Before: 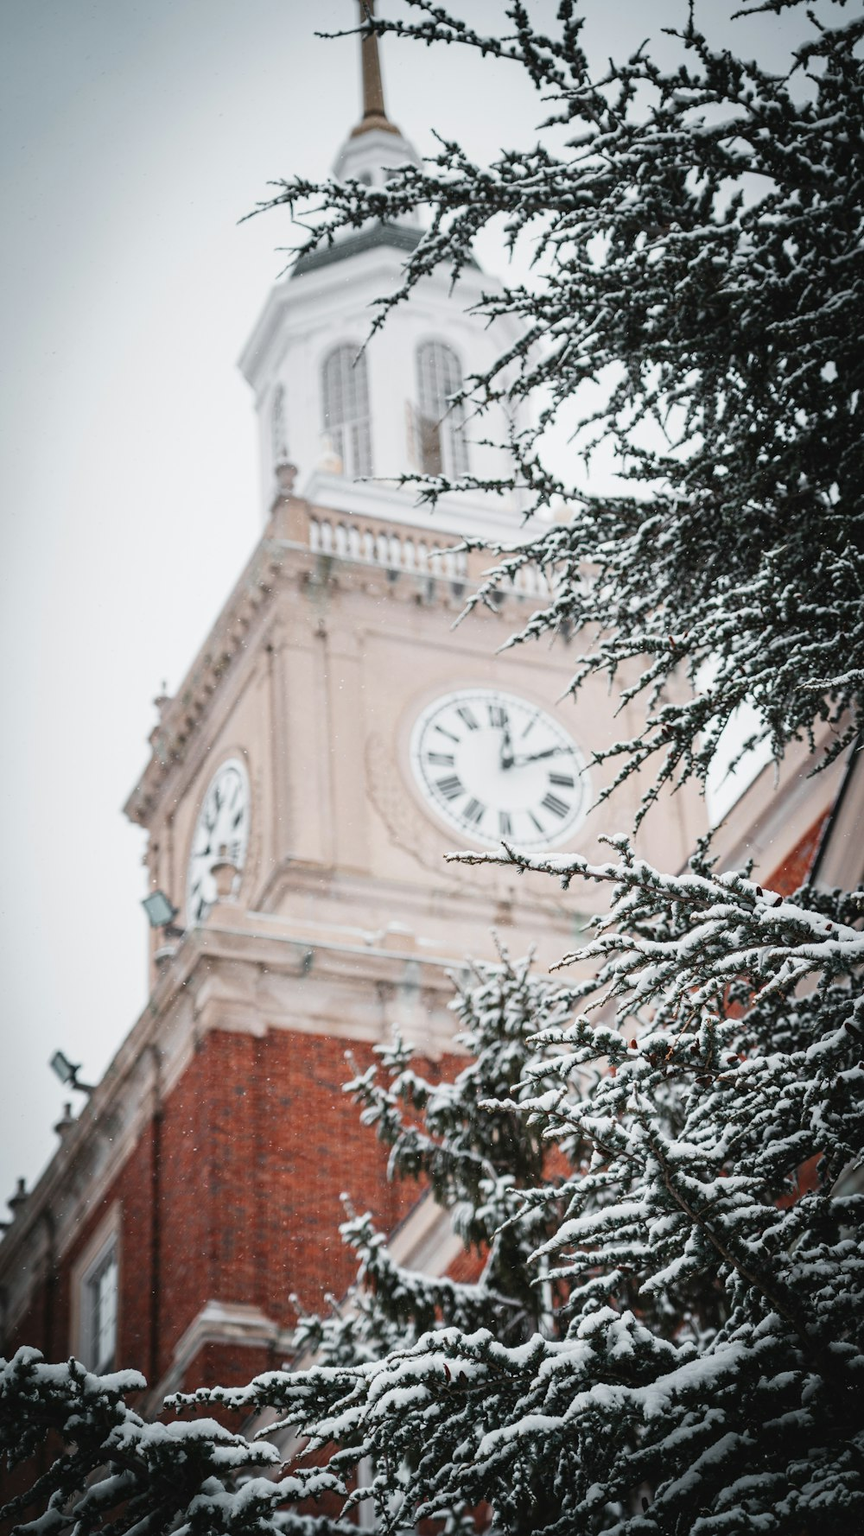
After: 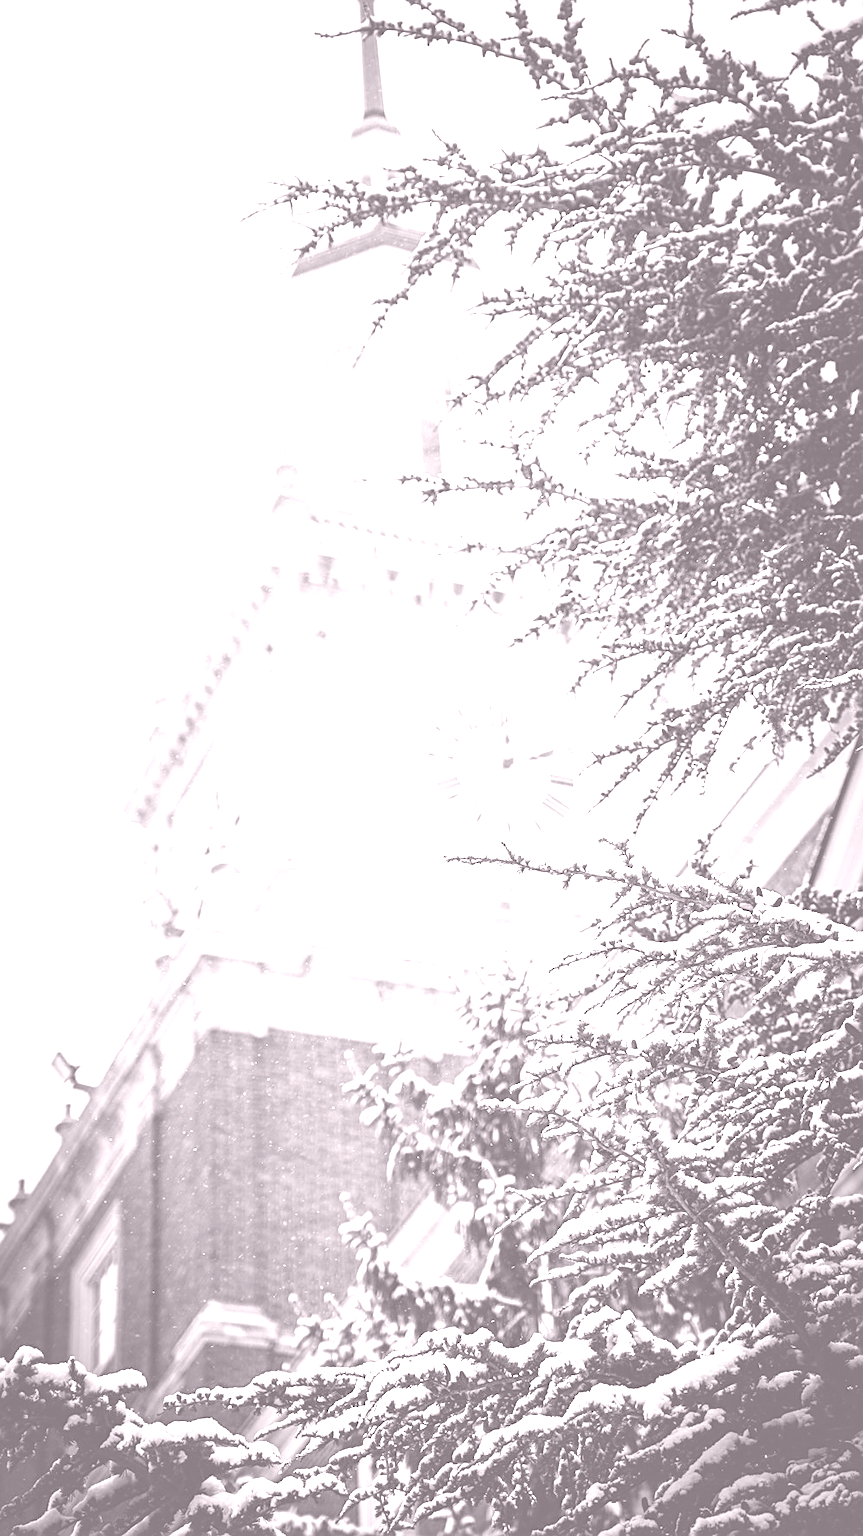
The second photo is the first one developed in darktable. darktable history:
color balance rgb: shadows lift › chroma 1.41%, shadows lift › hue 260°, power › chroma 0.5%, power › hue 260°, highlights gain › chroma 1%, highlights gain › hue 27°, saturation formula JzAzBz (2021)
sharpen: on, module defaults
tone equalizer: on, module defaults
colorize: hue 25.2°, saturation 83%, source mix 82%, lightness 79%, version 1
exposure: exposure 0.081 EV, compensate highlight preservation false
